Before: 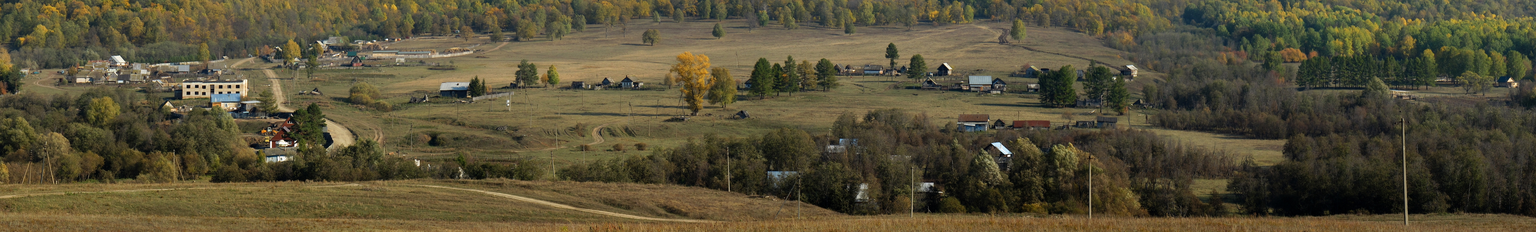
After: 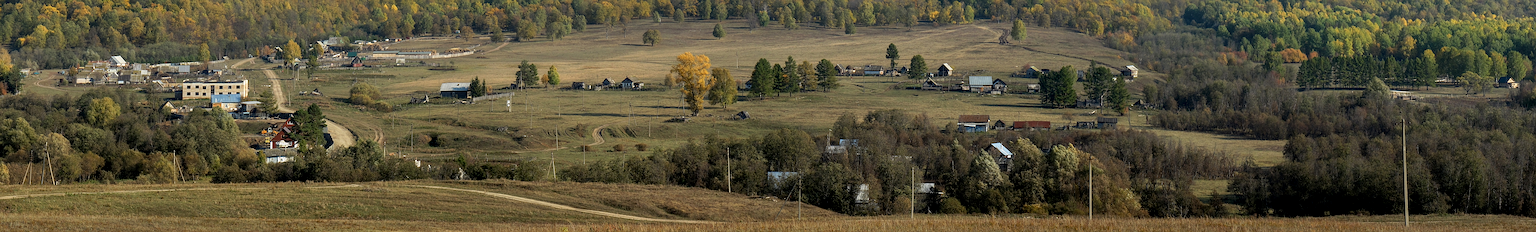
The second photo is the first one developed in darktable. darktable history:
local contrast: on, module defaults
sharpen: amount 0.57
